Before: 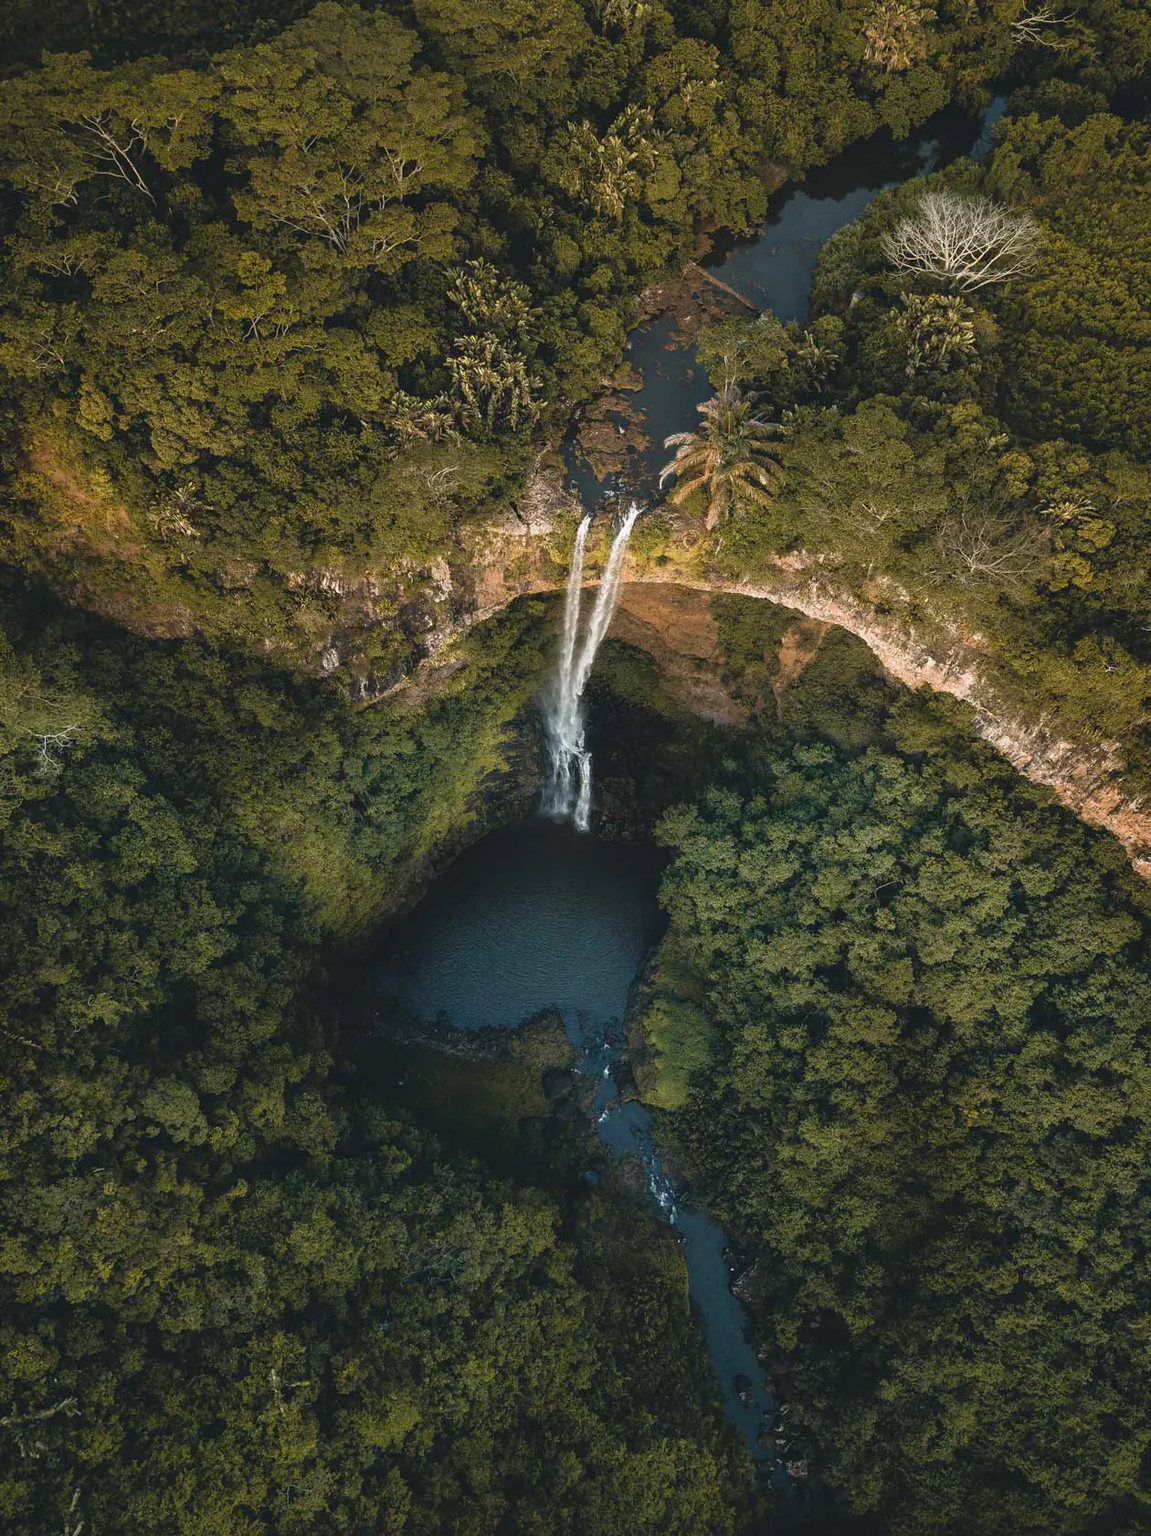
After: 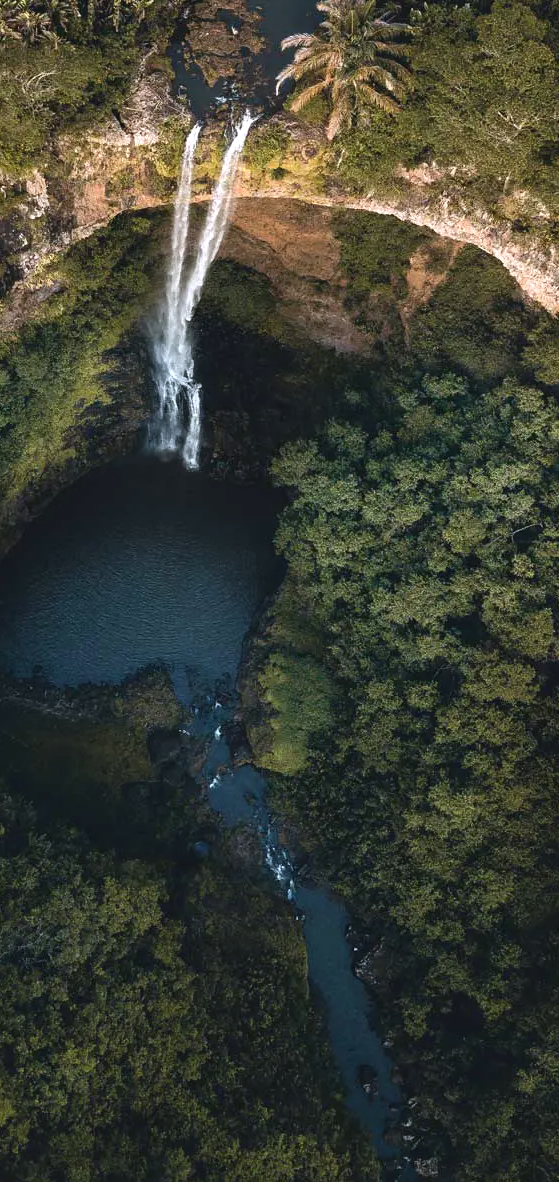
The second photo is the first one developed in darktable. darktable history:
crop: left 35.432%, top 26.233%, right 20.145%, bottom 3.432%
tone equalizer: -8 EV -0.417 EV, -7 EV -0.389 EV, -6 EV -0.333 EV, -5 EV -0.222 EV, -3 EV 0.222 EV, -2 EV 0.333 EV, -1 EV 0.389 EV, +0 EV 0.417 EV, edges refinement/feathering 500, mask exposure compensation -1.57 EV, preserve details no
color calibration: illuminant as shot in camera, x 0.358, y 0.373, temperature 4628.91 K
